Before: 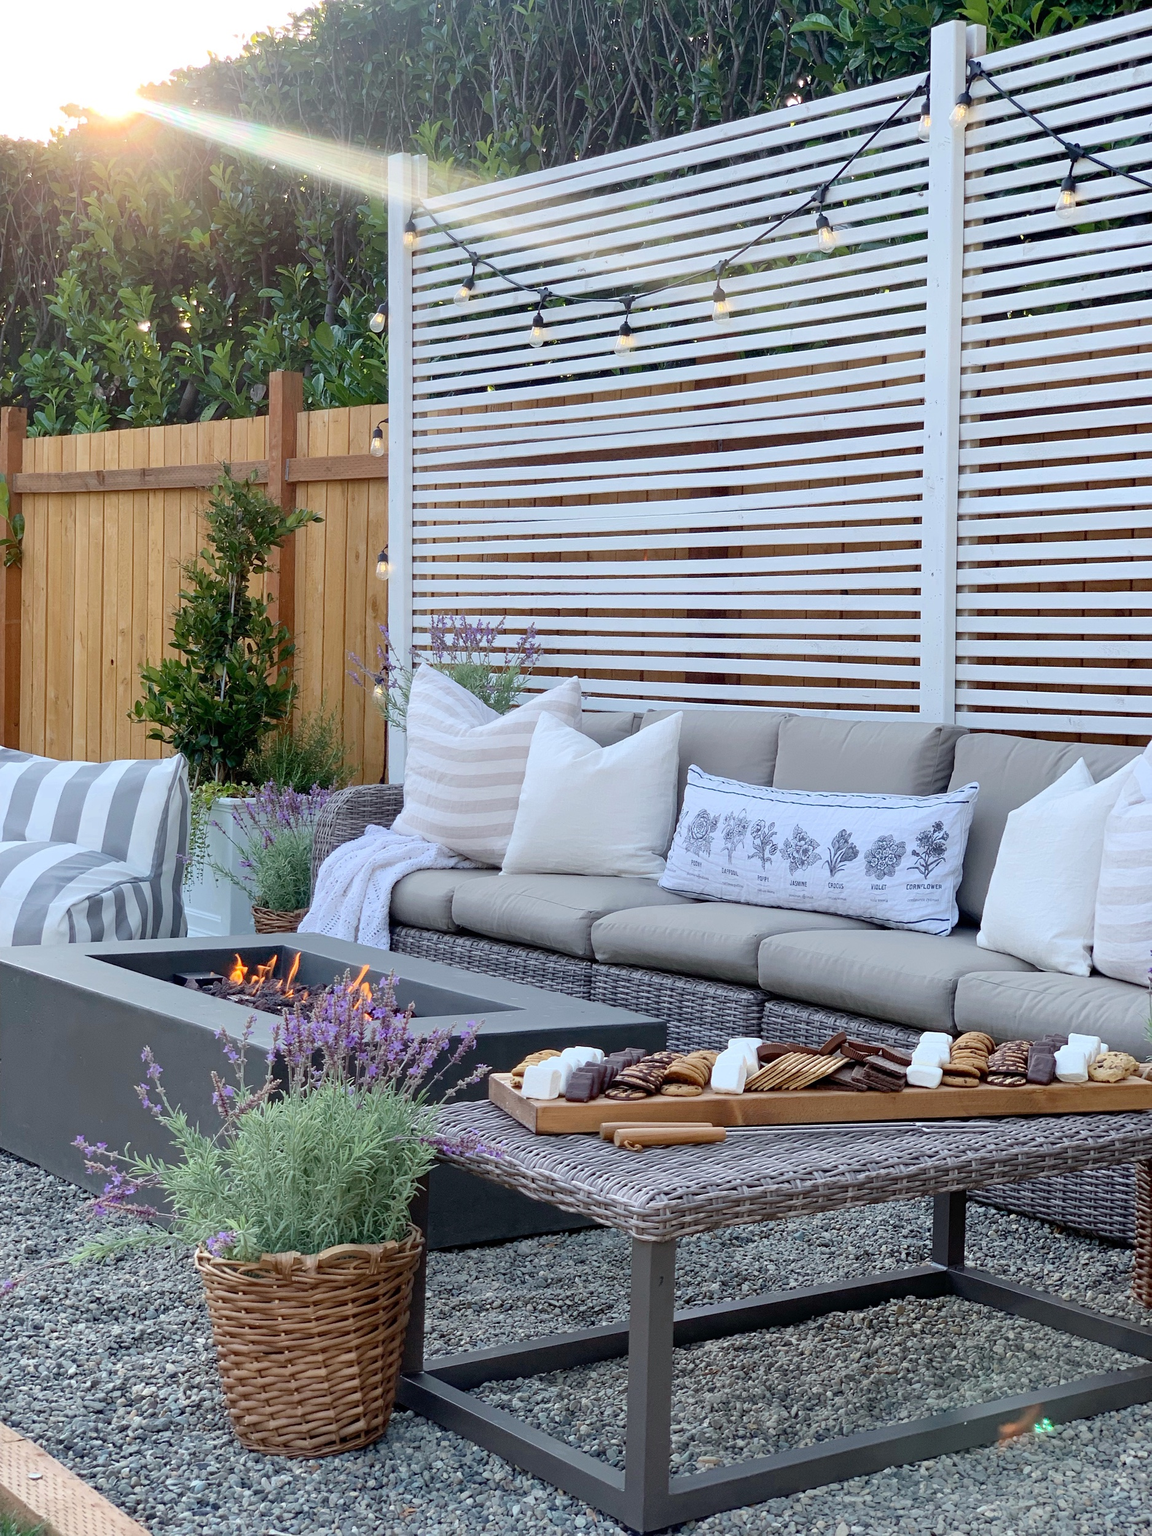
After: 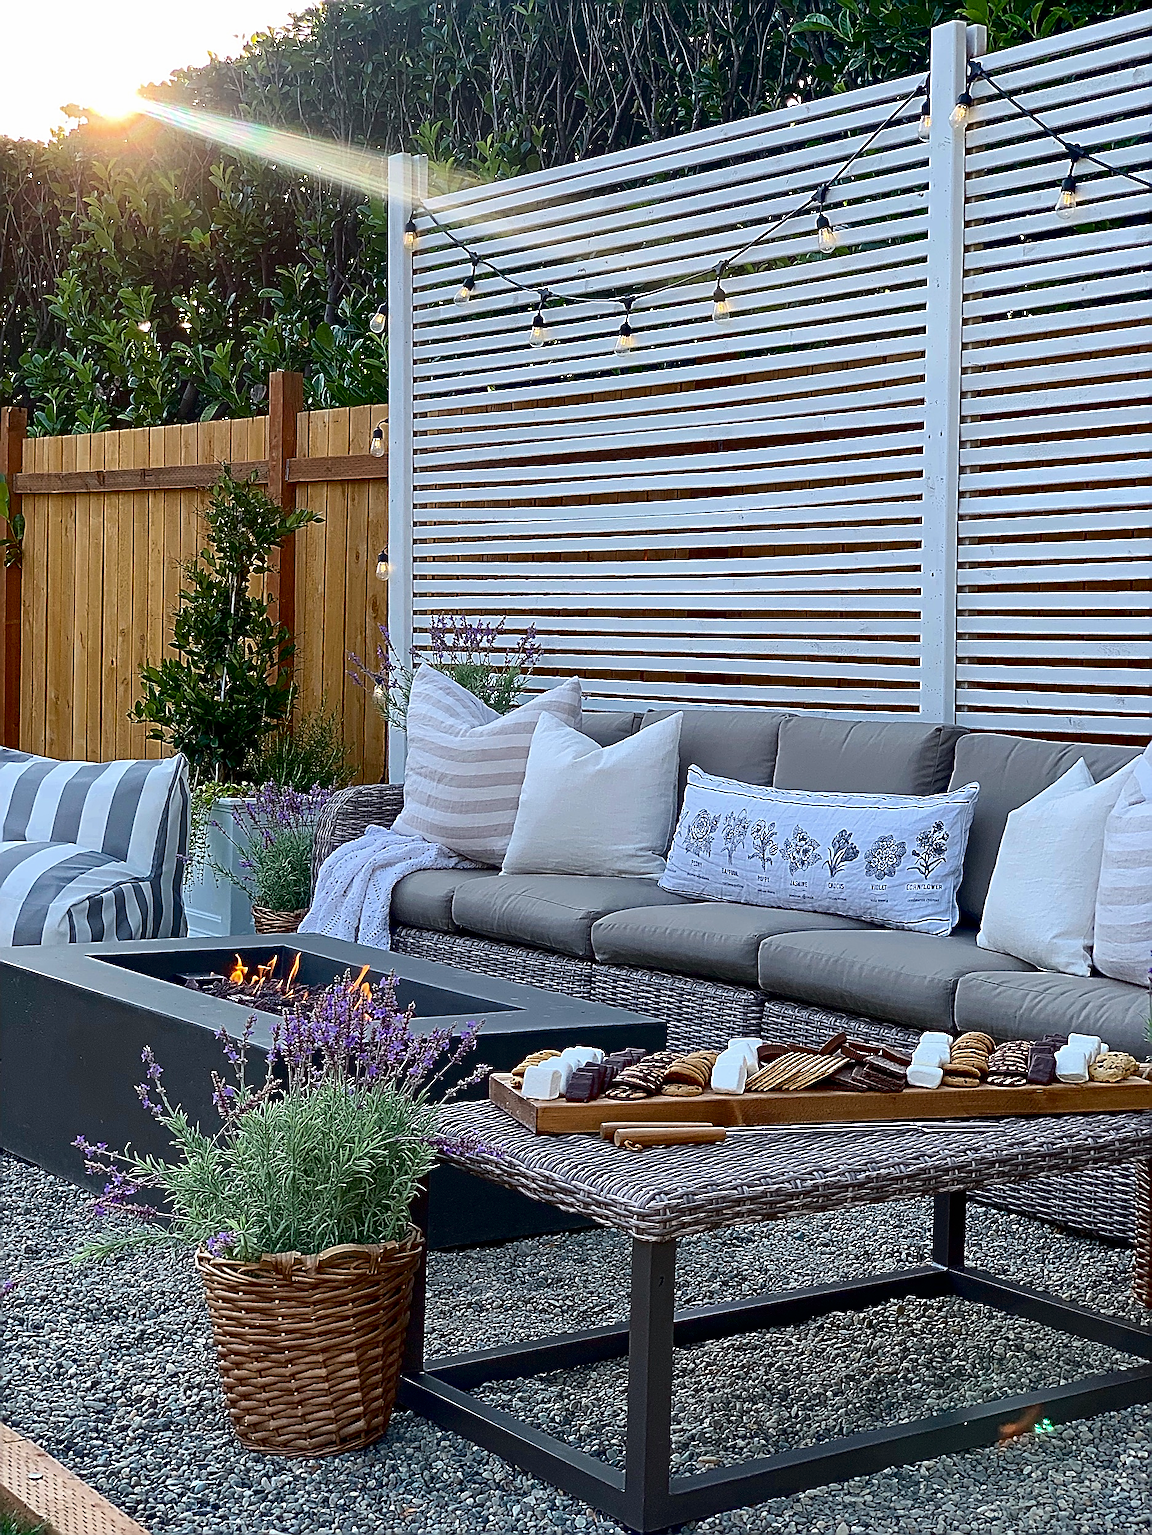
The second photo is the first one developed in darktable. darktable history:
haze removal: compatibility mode true, adaptive false
sharpen: amount 1.861
exposure: exposure -0.01 EV, compensate highlight preservation false
contrast brightness saturation: contrast 0.13, brightness -0.24, saturation 0.14
